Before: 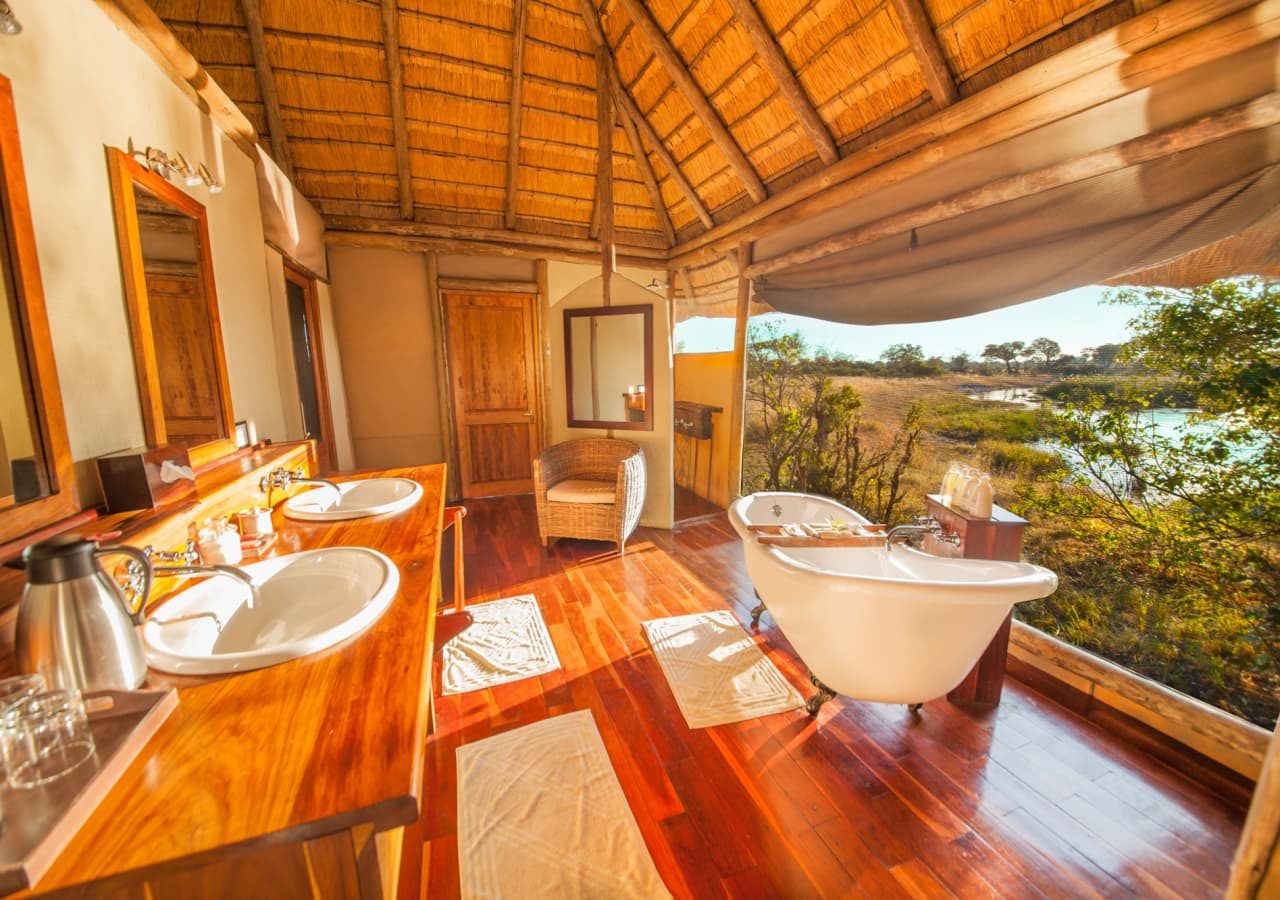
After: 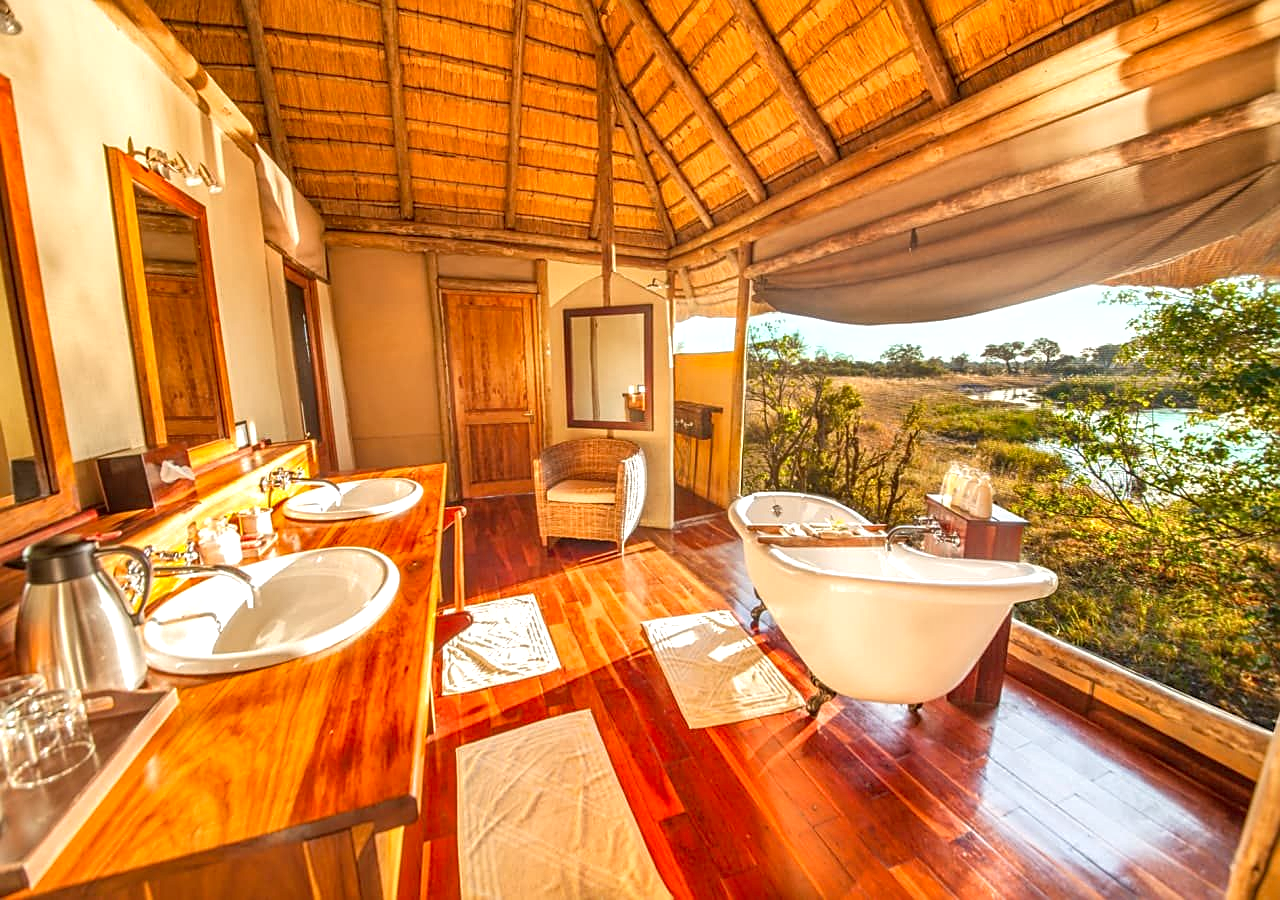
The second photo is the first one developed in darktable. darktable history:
shadows and highlights: low approximation 0.01, soften with gaussian
sharpen: on, module defaults
local contrast: on, module defaults
levels: levels [0, 0.435, 0.917]
